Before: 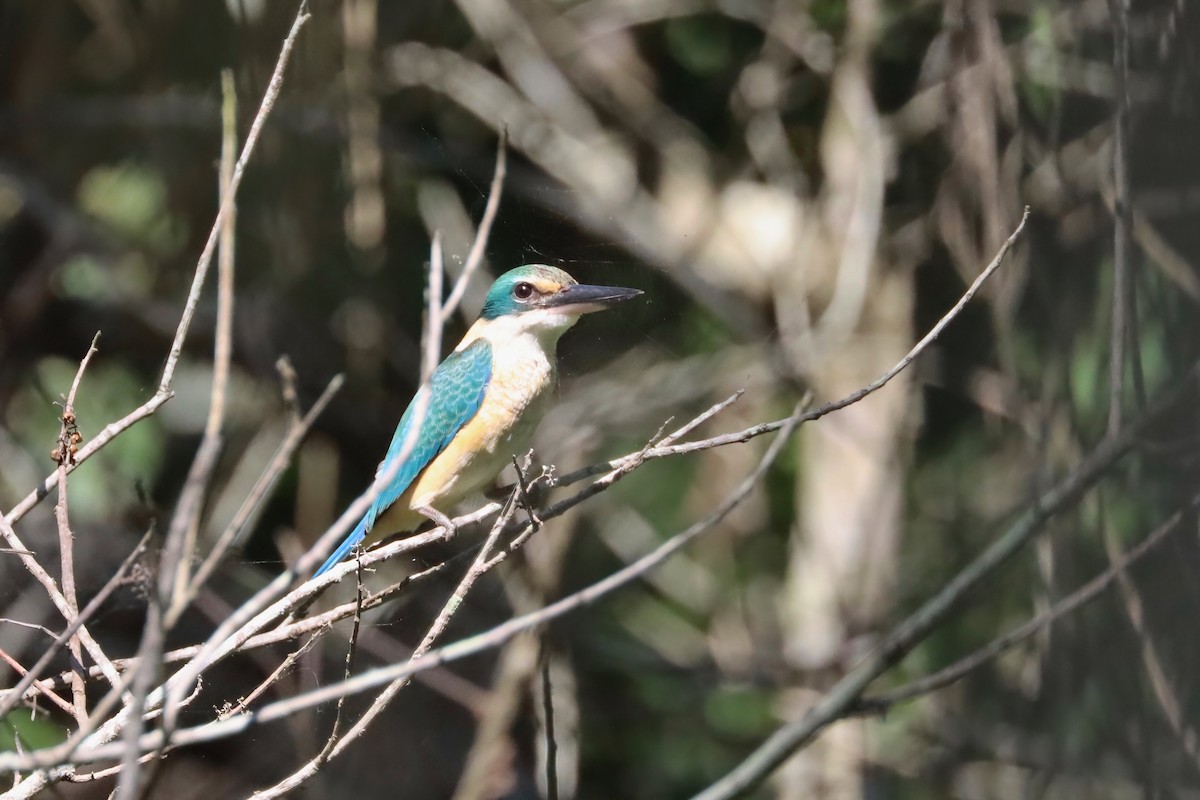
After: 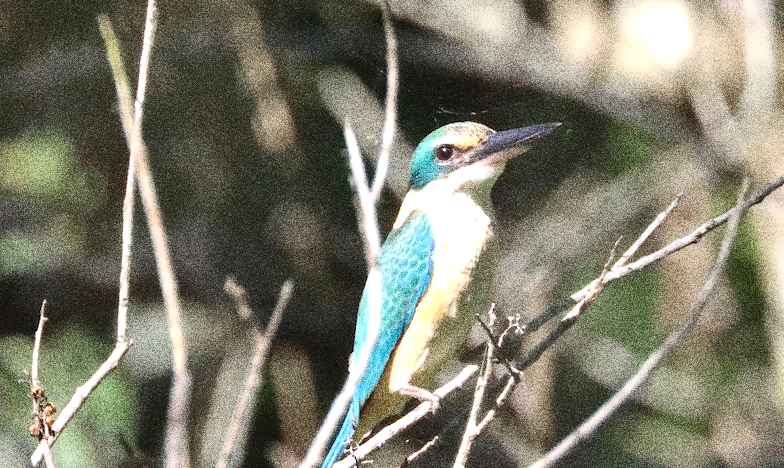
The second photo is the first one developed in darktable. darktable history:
rotate and perspective: rotation -14.8°, crop left 0.1, crop right 0.903, crop top 0.25, crop bottom 0.748
exposure: exposure 0.661 EV, compensate highlight preservation false
crop: top 5.803%, right 27.864%, bottom 5.804%
grain: coarseness 30.02 ISO, strength 100%
